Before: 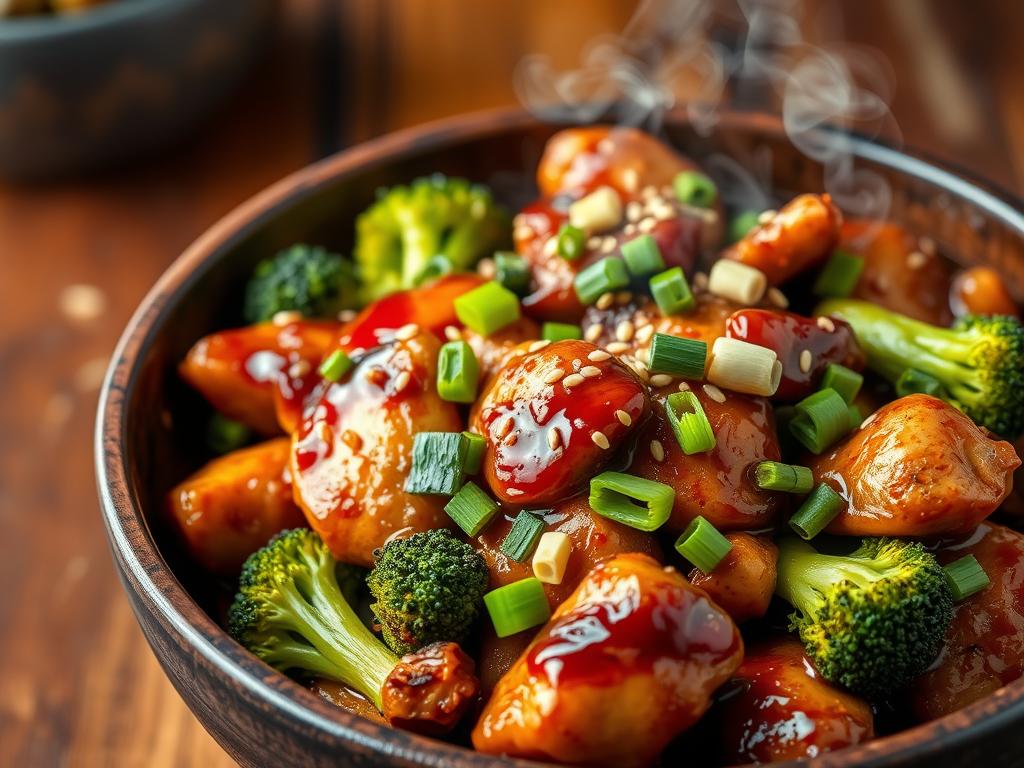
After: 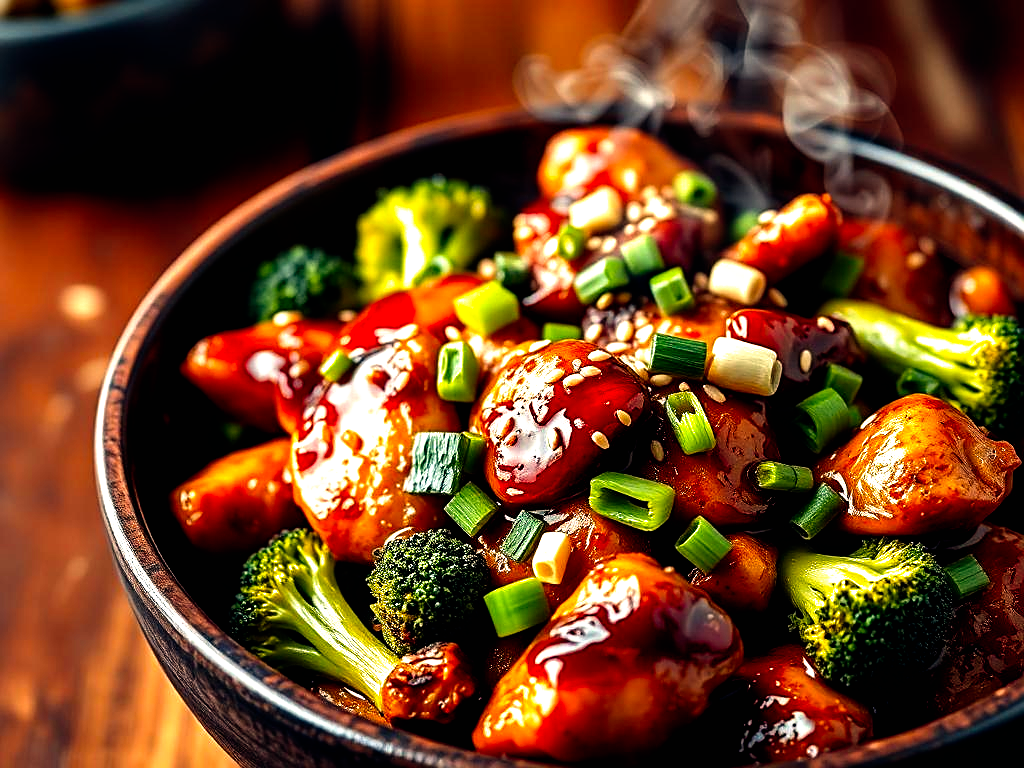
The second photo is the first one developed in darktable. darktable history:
filmic rgb: black relative exposure -8.2 EV, white relative exposure 2.2 EV, threshold 3 EV, hardness 7.11, latitude 85.74%, contrast 1.696, highlights saturation mix -4%, shadows ↔ highlights balance -2.69%, preserve chrominance no, color science v5 (2021), contrast in shadows safe, contrast in highlights safe, enable highlight reconstruction true
color balance: contrast fulcrum 17.78%
color balance rgb: shadows lift › hue 87.51°, highlights gain › chroma 3.21%, highlights gain › hue 55.1°, global offset › chroma 0.15%, global offset › hue 253.66°, linear chroma grading › global chroma 0.5%
sharpen: on, module defaults
